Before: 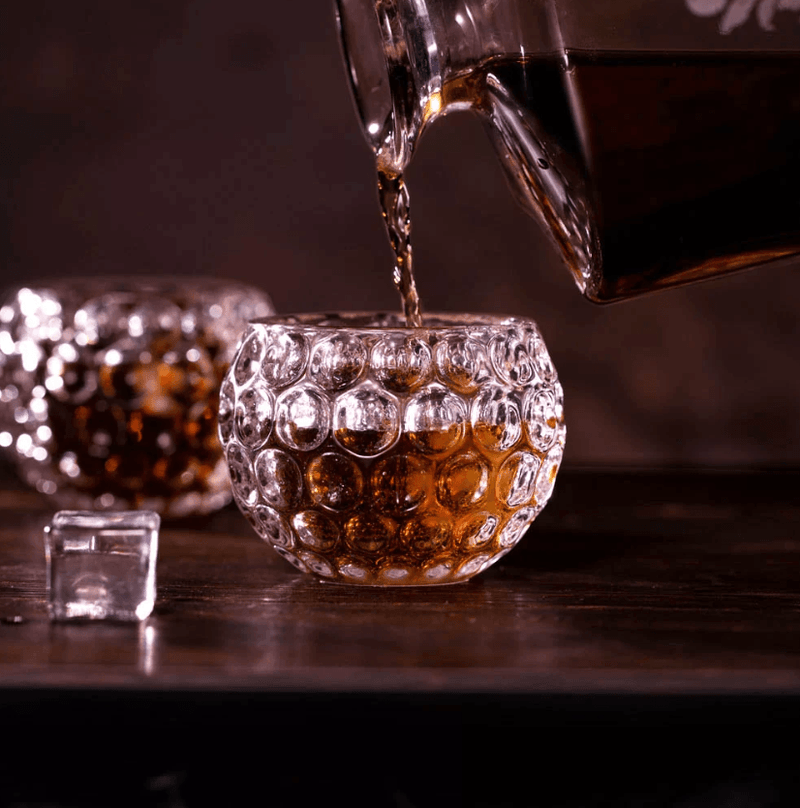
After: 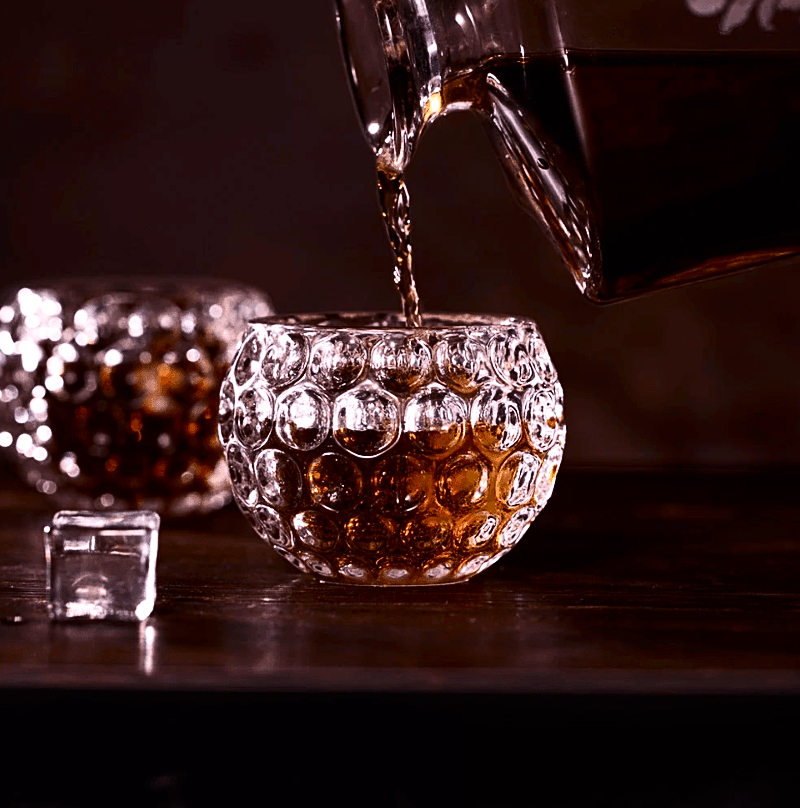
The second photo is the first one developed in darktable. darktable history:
sharpen: on, module defaults
contrast brightness saturation: contrast 0.28
